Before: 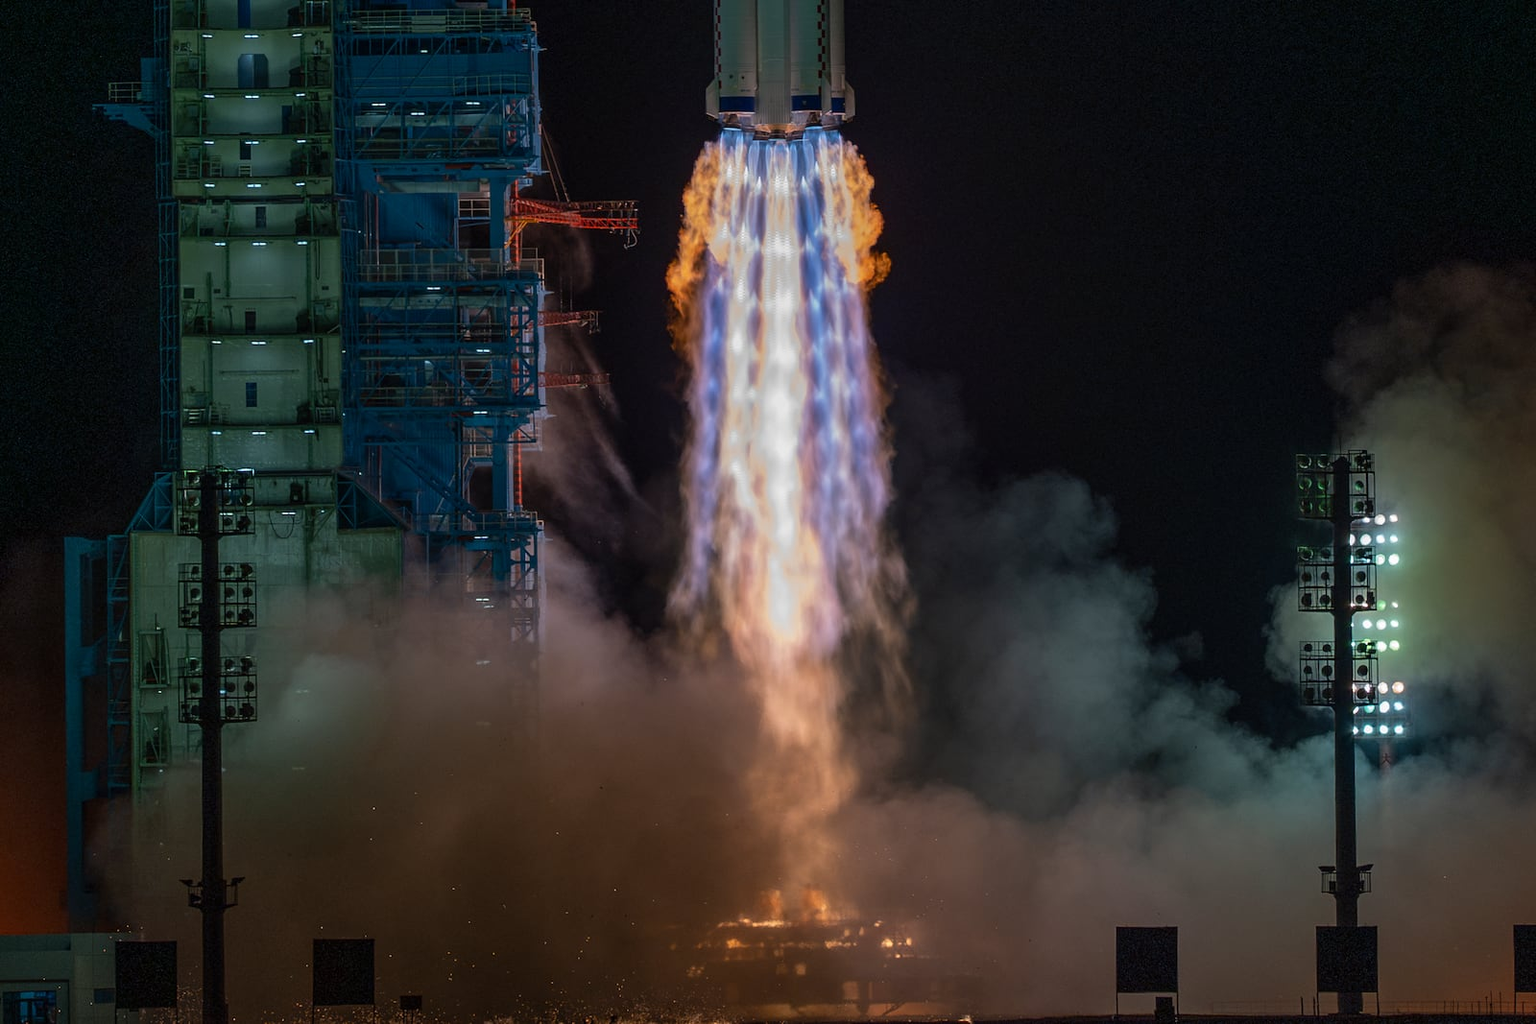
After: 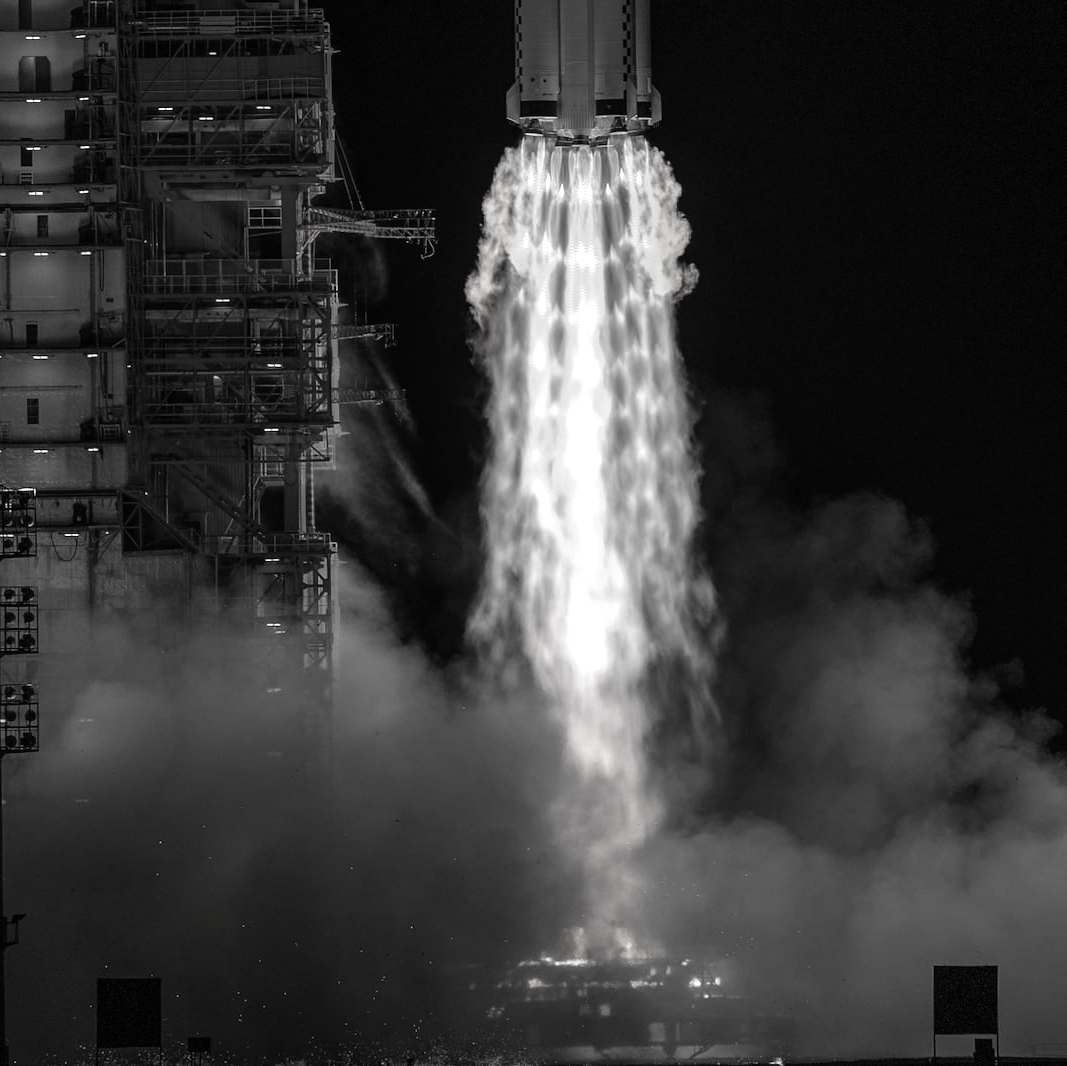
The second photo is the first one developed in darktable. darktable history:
contrast brightness saturation: saturation -0.98
tone equalizer: -8 EV -0.757 EV, -7 EV -0.738 EV, -6 EV -0.583 EV, -5 EV -0.4 EV, -3 EV 0.373 EV, -2 EV 0.6 EV, -1 EV 0.694 EV, +0 EV 0.729 EV
crop and rotate: left 14.343%, right 18.953%
